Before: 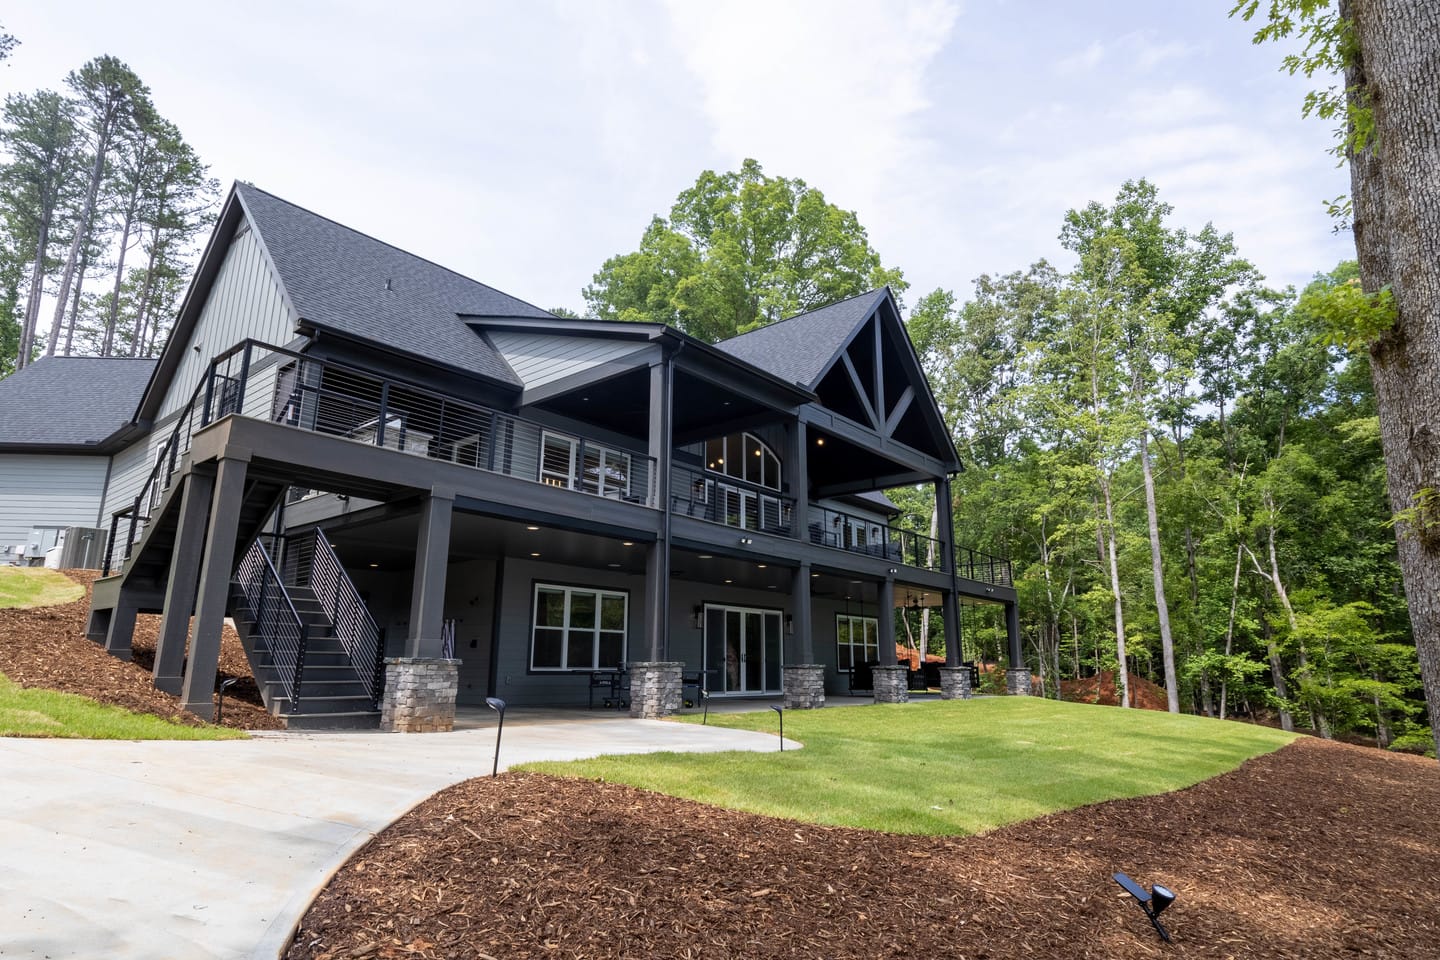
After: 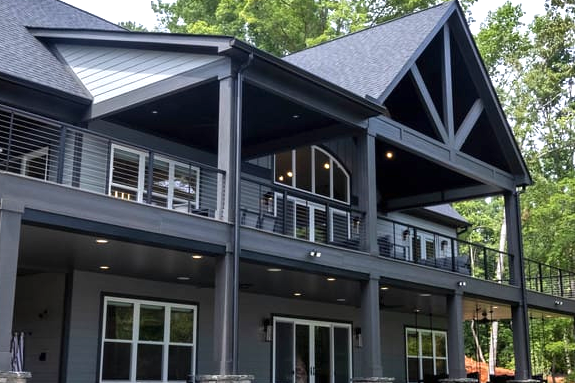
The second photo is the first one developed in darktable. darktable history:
crop: left 30%, top 30%, right 30%, bottom 30%
exposure: black level correction 0, exposure 0.68 EV, compensate exposure bias true, compensate highlight preservation false
shadows and highlights: shadows 20.91, highlights -82.73, soften with gaussian
